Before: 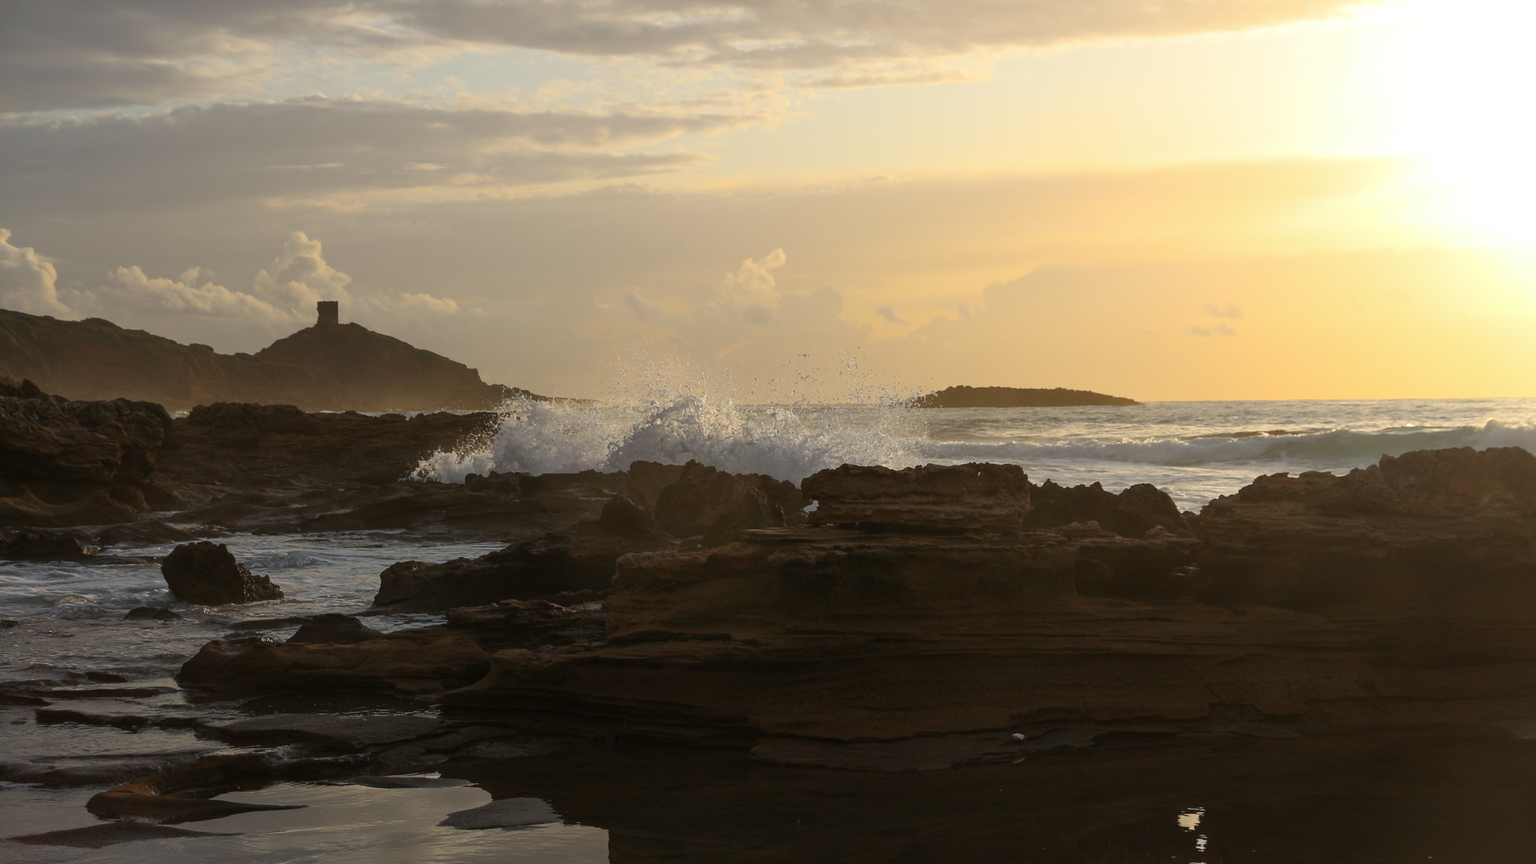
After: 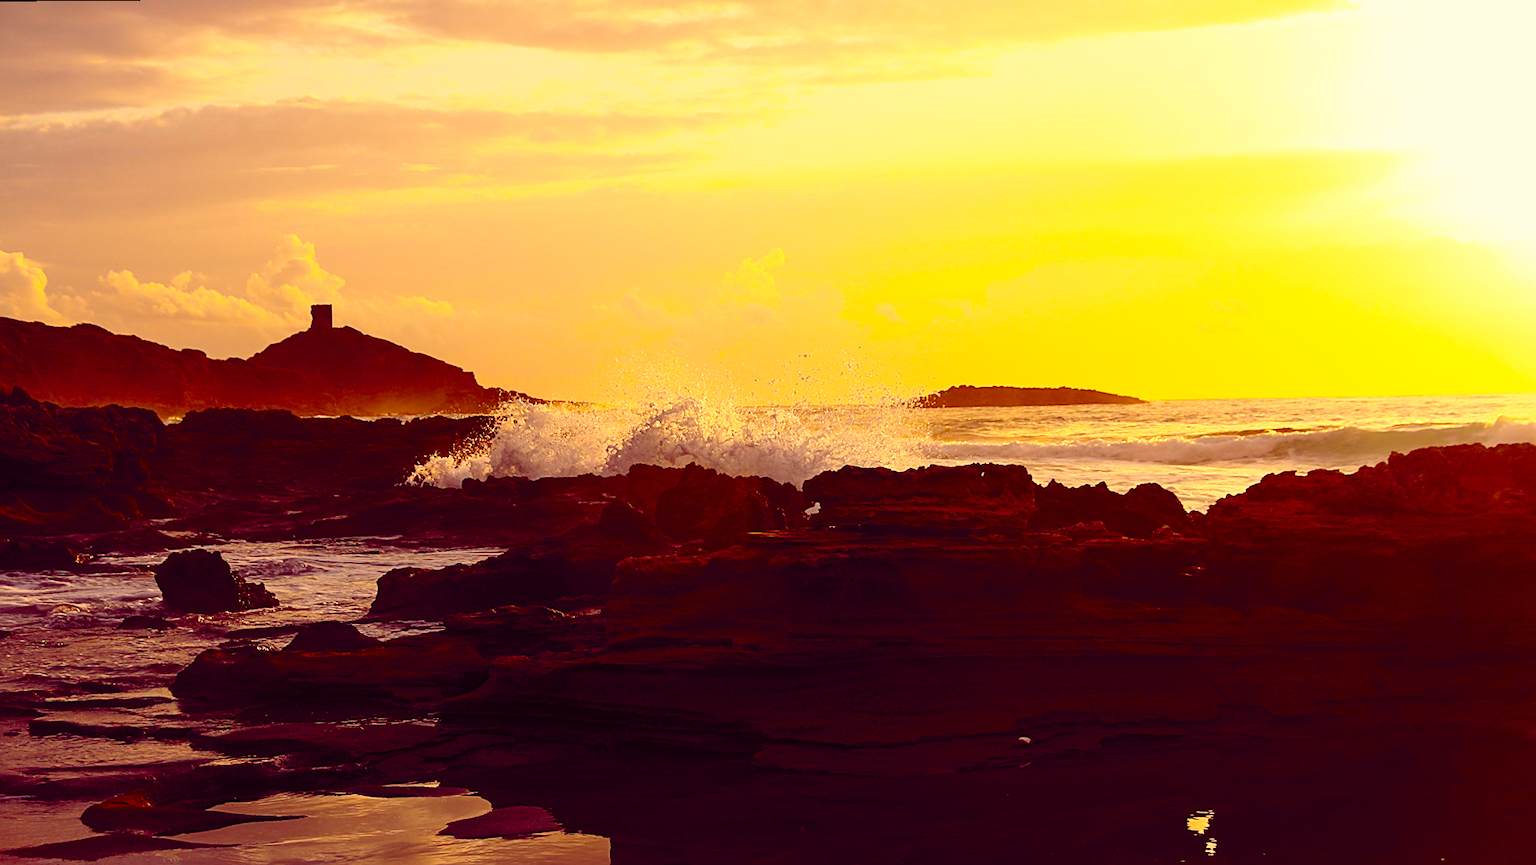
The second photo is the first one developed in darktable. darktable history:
white balance: red 1.138, green 0.996, blue 0.812
contrast brightness saturation: contrast 0.2, brightness -0.11, saturation 0.1
sharpen: on, module defaults
base curve: curves: ch0 [(0, 0) (0.028, 0.03) (0.121, 0.232) (0.46, 0.748) (0.859, 0.968) (1, 1)], preserve colors none
rotate and perspective: rotation -0.45°, automatic cropping original format, crop left 0.008, crop right 0.992, crop top 0.012, crop bottom 0.988
shadows and highlights: shadows 25, highlights -25
color balance rgb: shadows lift › chroma 6.43%, shadows lift › hue 305.74°, highlights gain › chroma 2.43%, highlights gain › hue 35.74°, global offset › chroma 0.28%, global offset › hue 320.29°, linear chroma grading › global chroma 5.5%, perceptual saturation grading › global saturation 30%, contrast 5.15%
